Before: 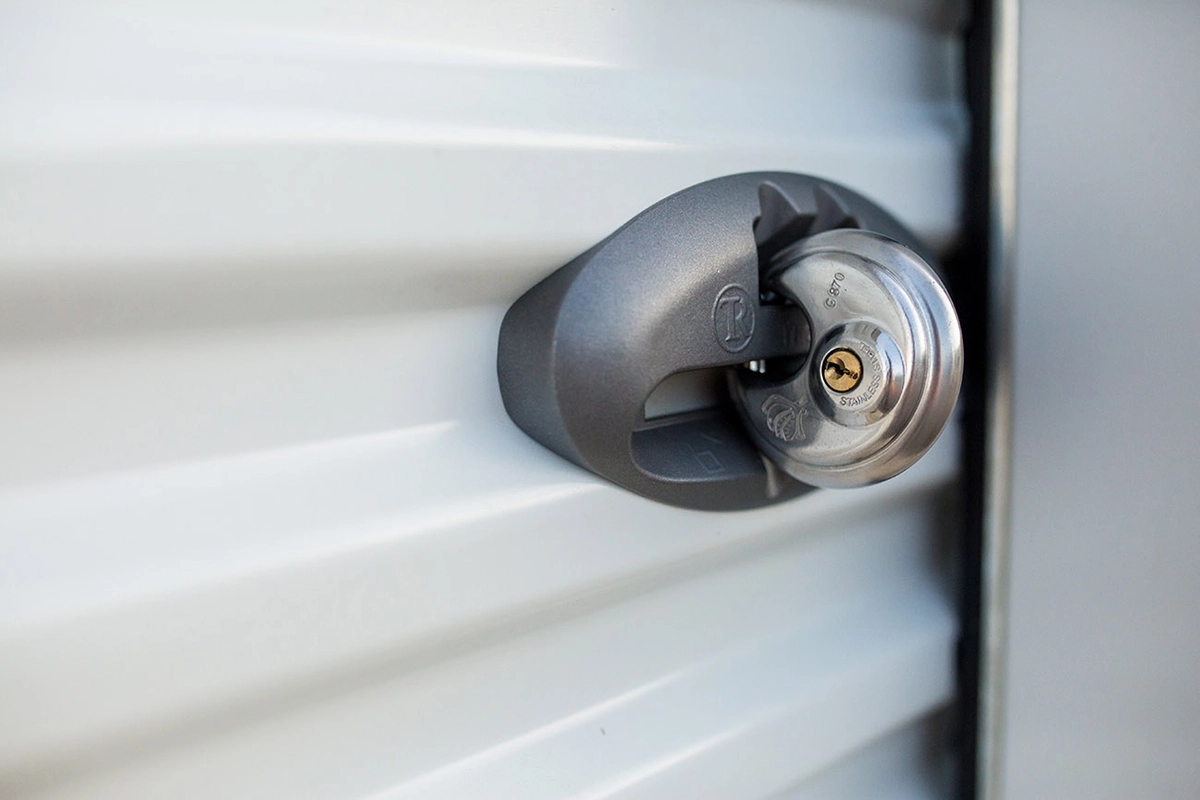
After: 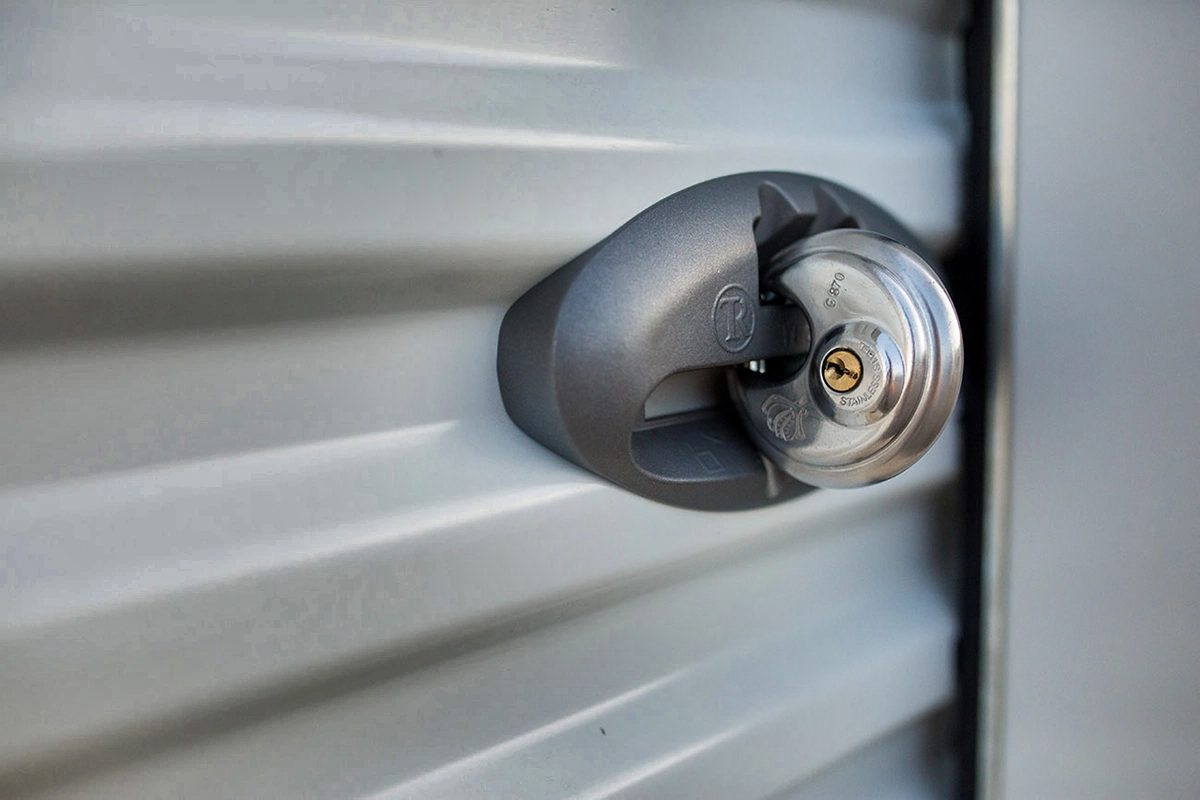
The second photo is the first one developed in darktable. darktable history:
shadows and highlights: shadows 24.21, highlights -78.78, soften with gaussian
